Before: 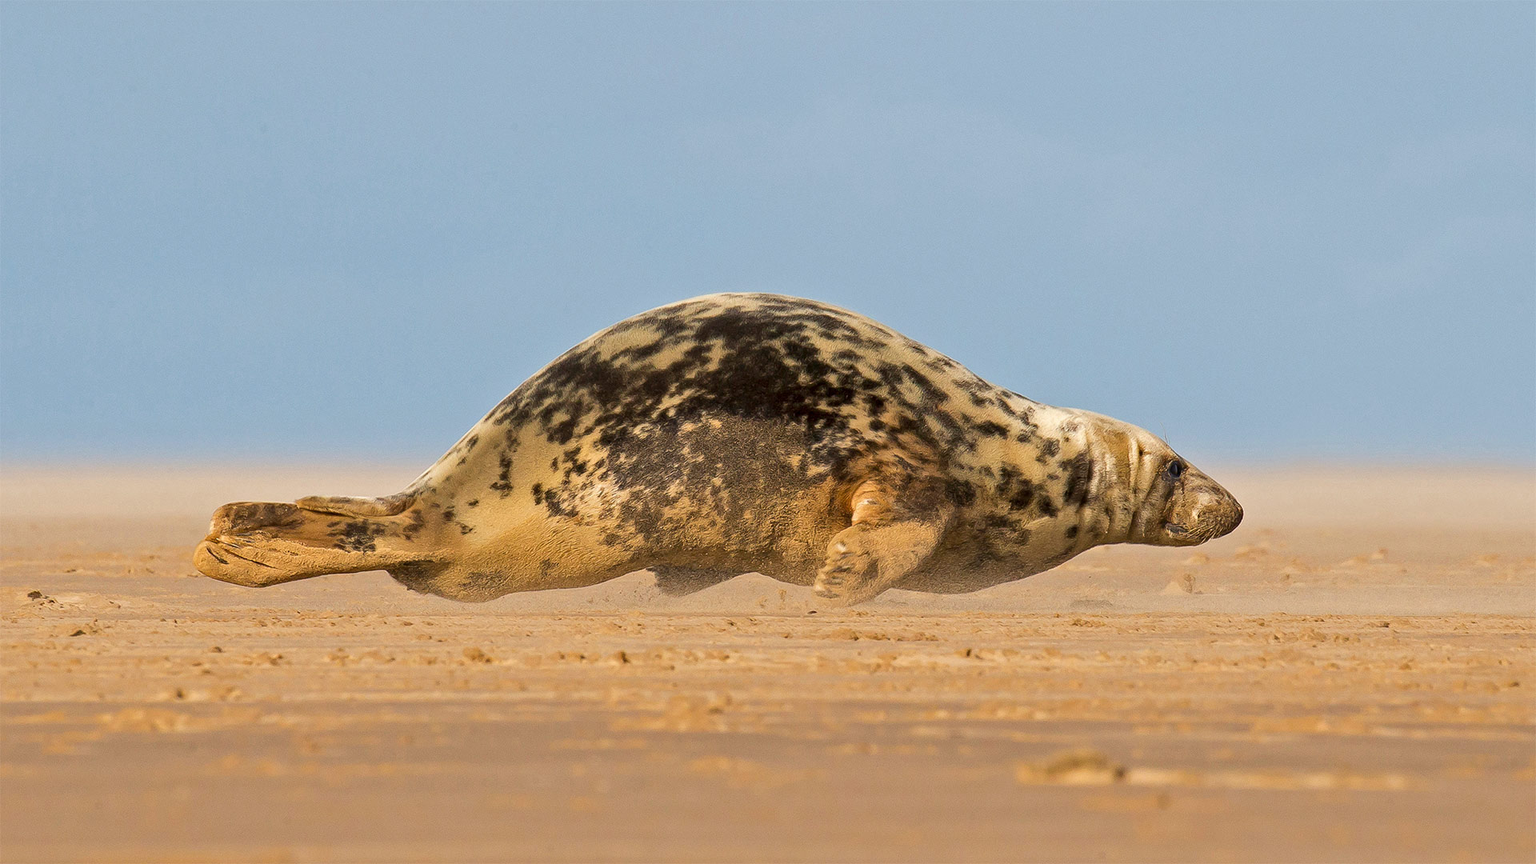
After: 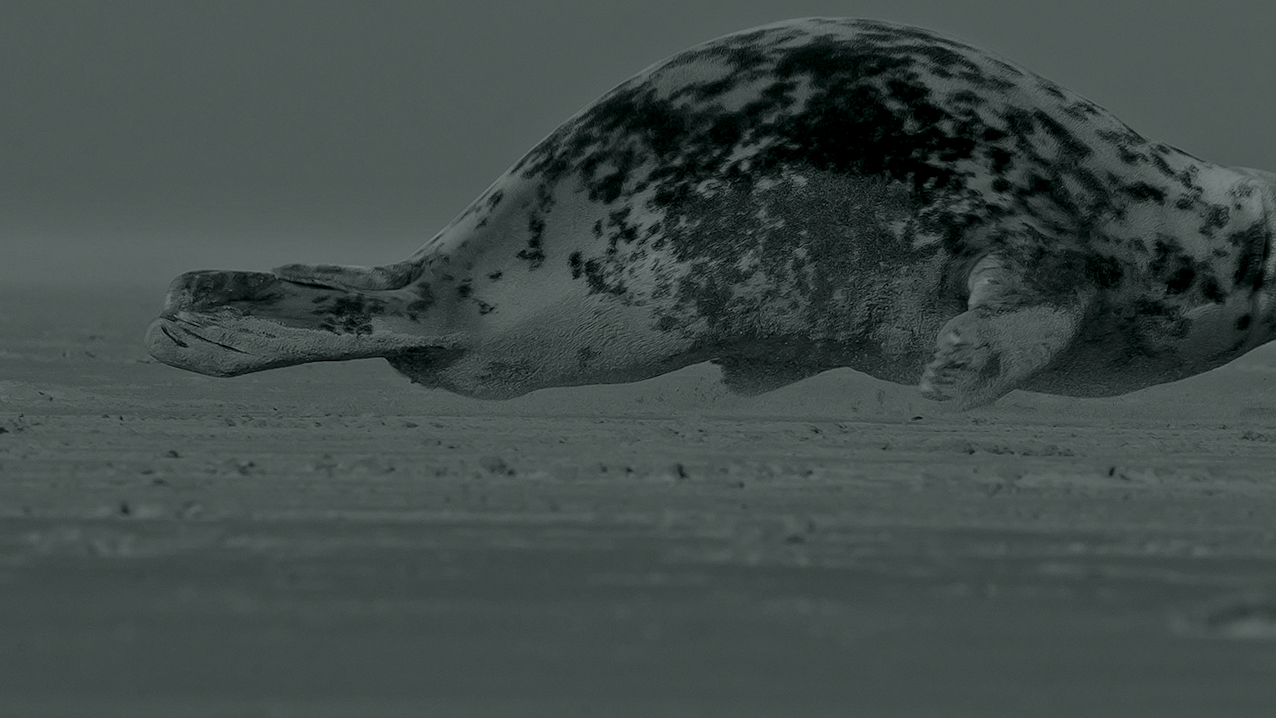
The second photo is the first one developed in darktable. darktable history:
colorize: hue 90°, saturation 19%, lightness 1.59%, version 1
color balance: lift [1.003, 0.993, 1.001, 1.007], gamma [1.018, 1.072, 0.959, 0.928], gain [0.974, 0.873, 1.031, 1.127]
exposure: black level correction 0, exposure 1.1 EV, compensate highlight preservation false
crop and rotate: angle -0.82°, left 3.85%, top 31.828%, right 27.992%
